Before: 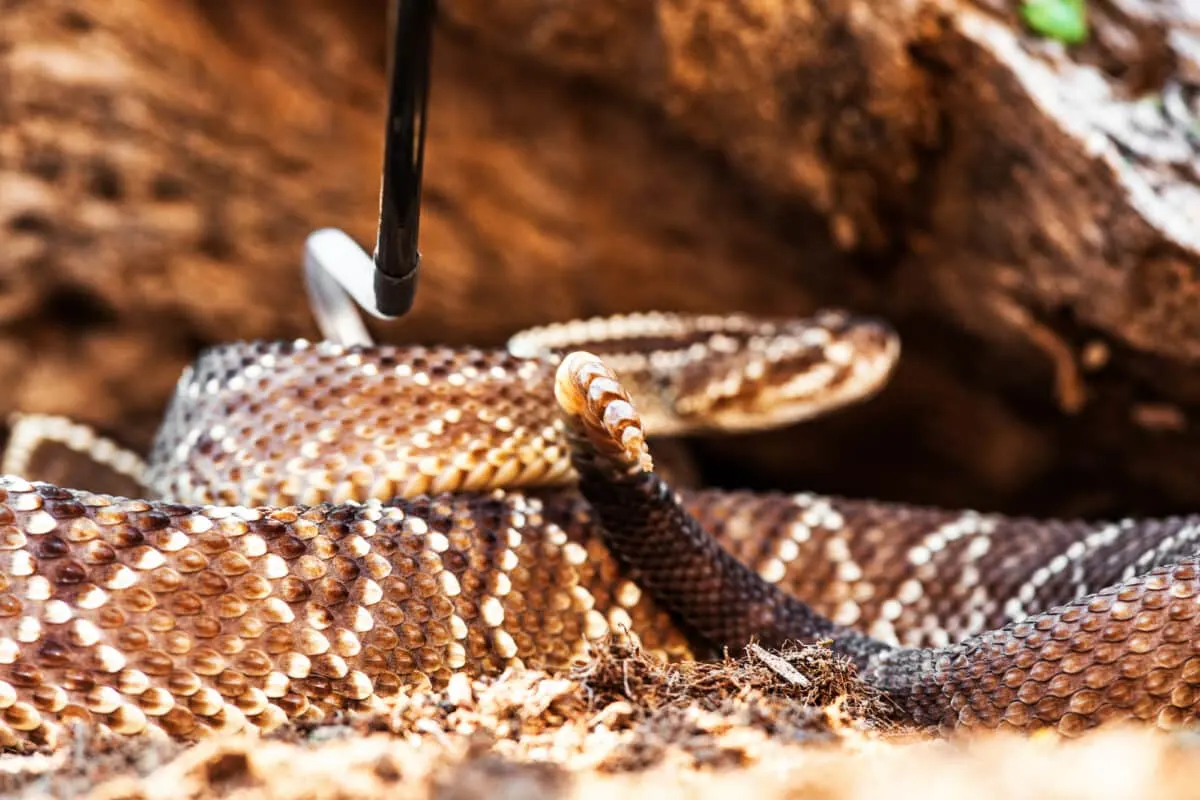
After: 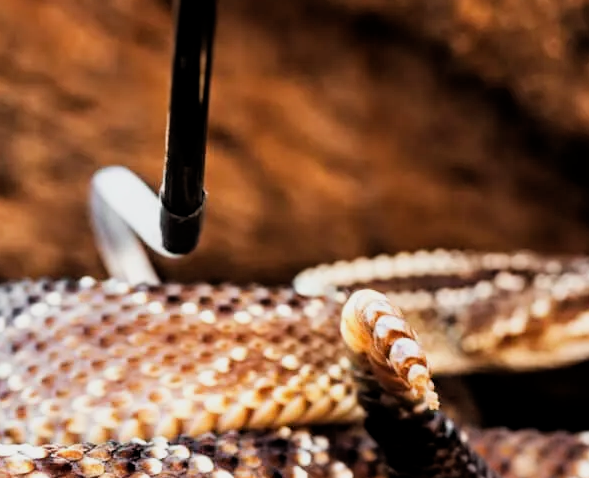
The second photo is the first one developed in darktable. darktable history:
crop: left 17.86%, top 7.823%, right 33.028%, bottom 32.35%
filmic rgb: black relative exposure -7.78 EV, white relative exposure 4.4 EV, target black luminance 0%, hardness 3.76, latitude 50.67%, contrast 1.069, highlights saturation mix 9.71%, shadows ↔ highlights balance -0.251%
levels: levels [0, 0.476, 0.951]
